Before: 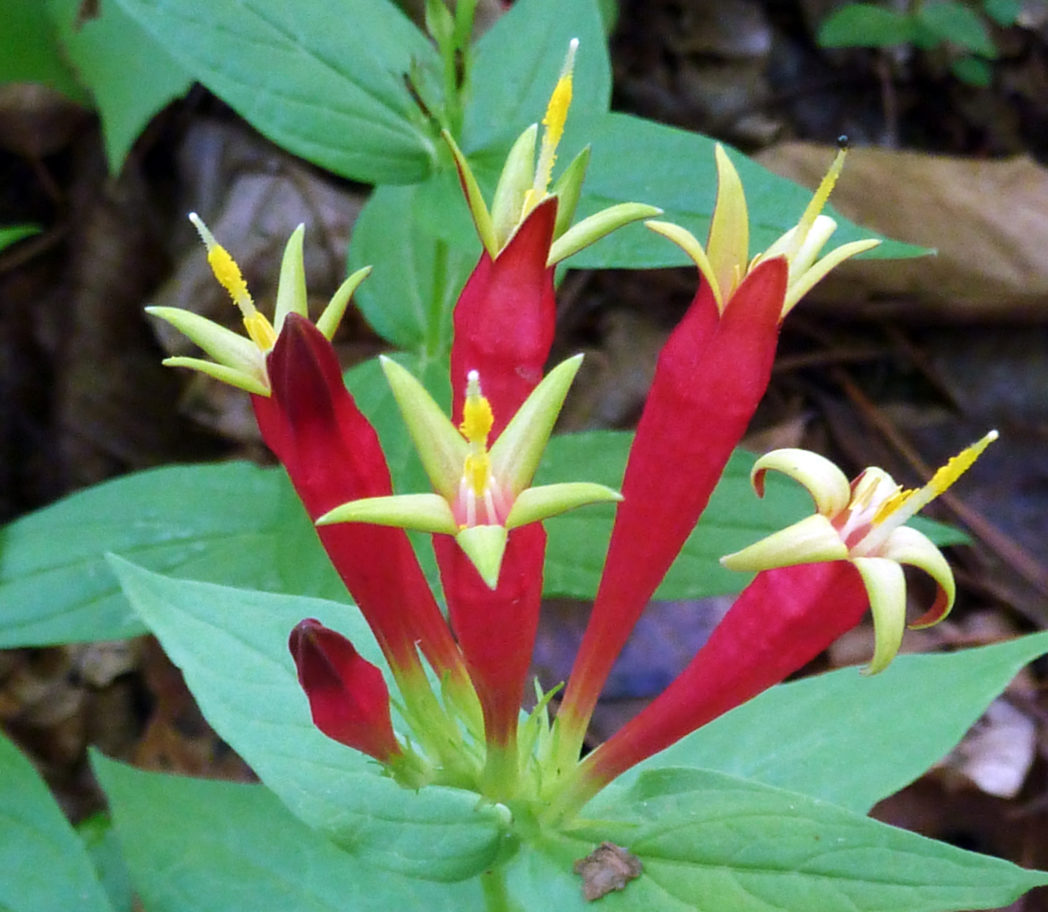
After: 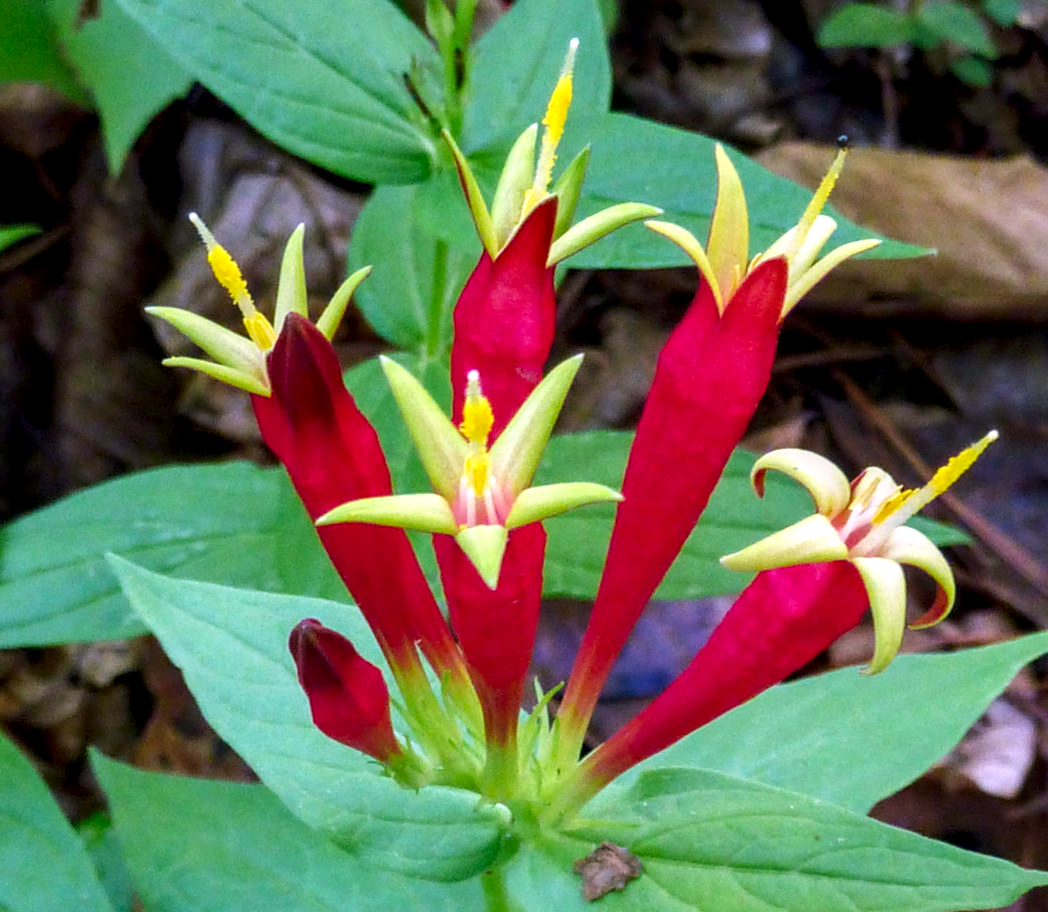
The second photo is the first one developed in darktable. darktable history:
local contrast: detail 144%
color correction: highlights a* 3.22, highlights b* 1.93, saturation 1.19
